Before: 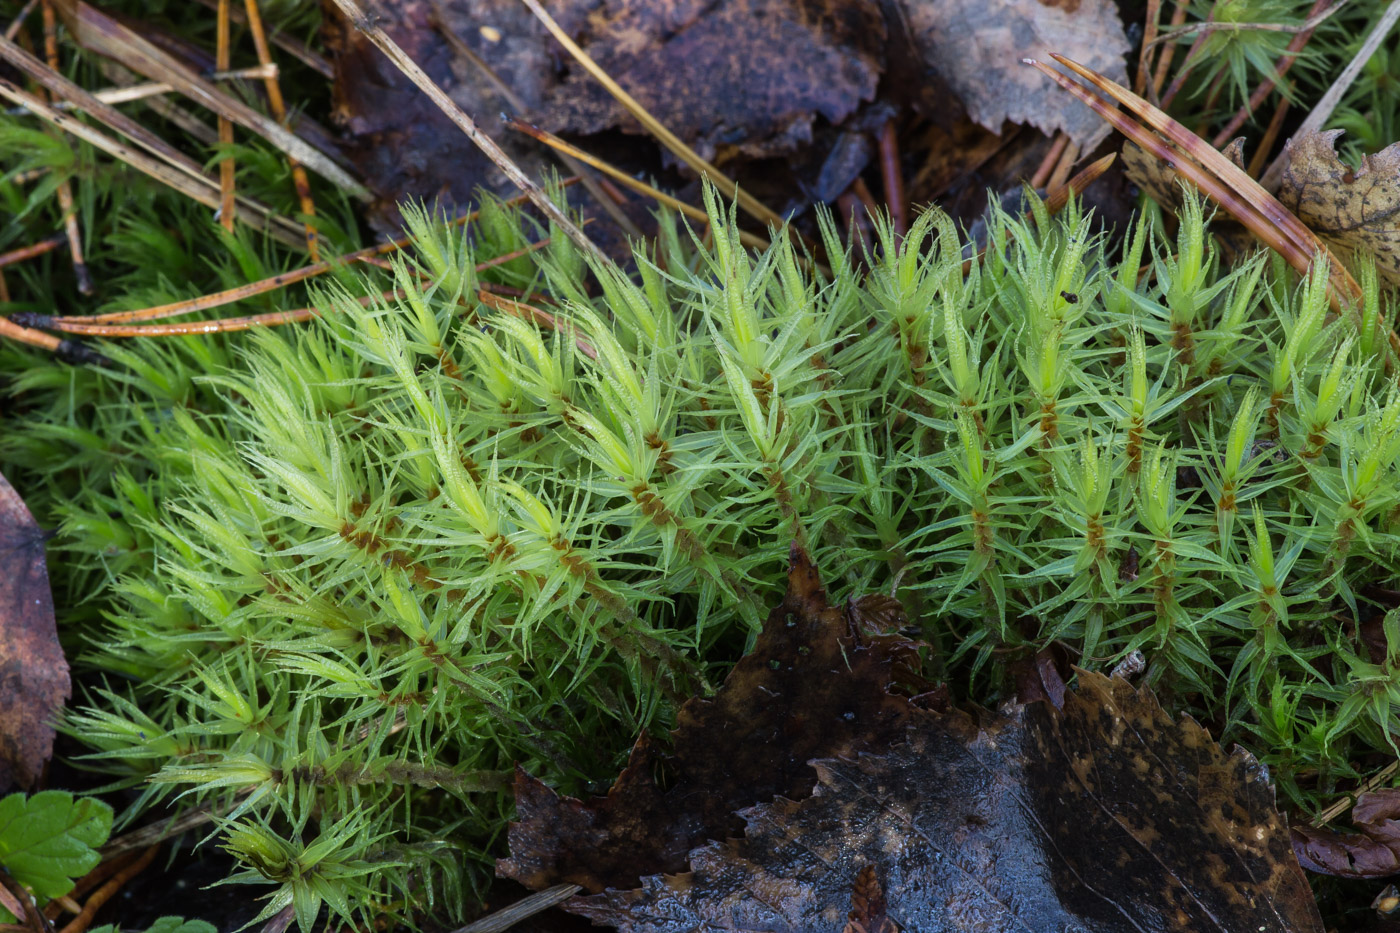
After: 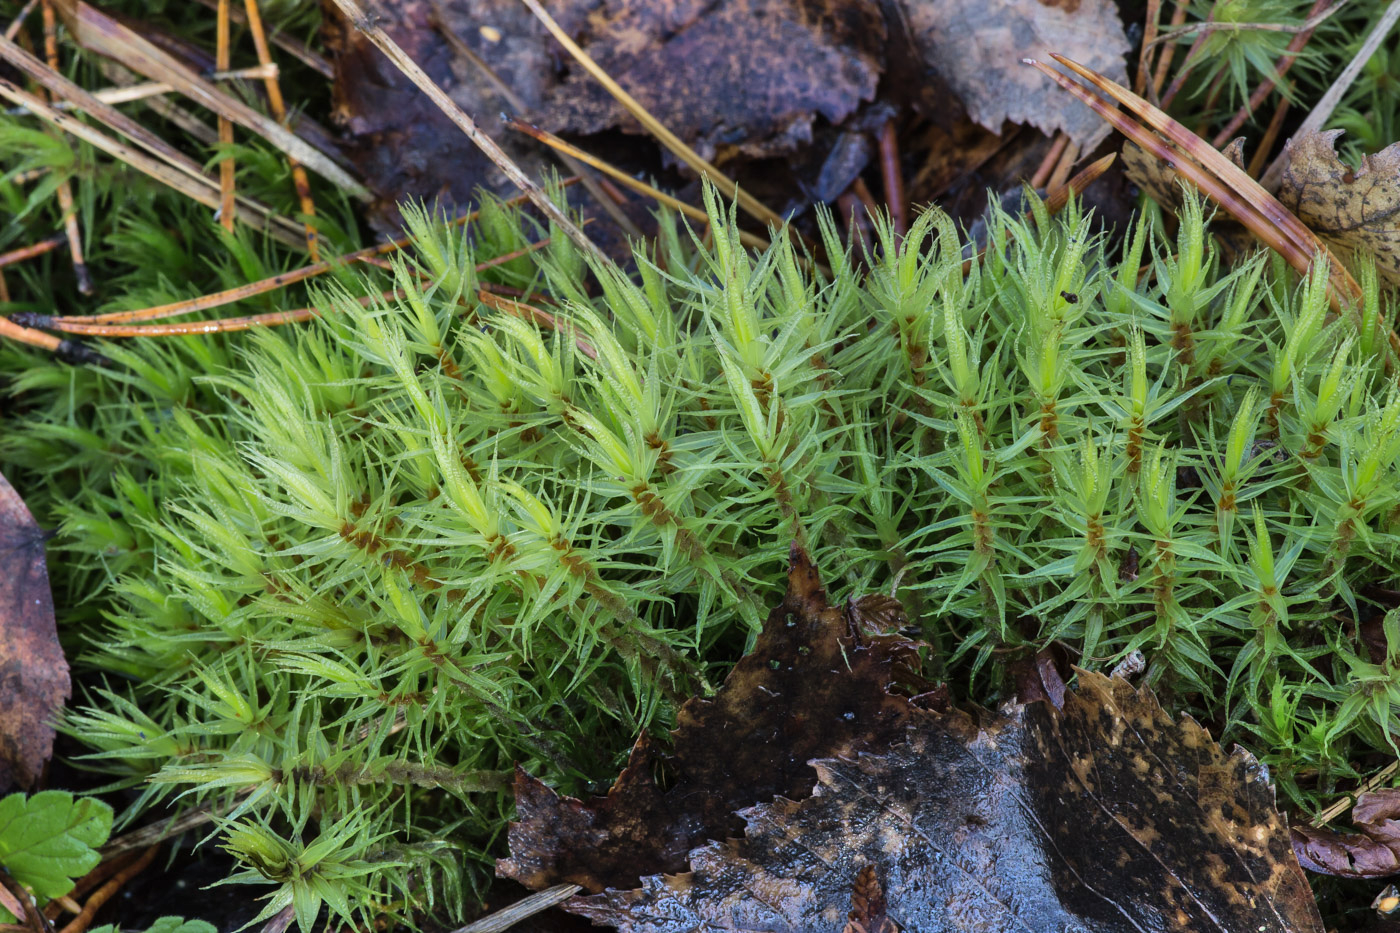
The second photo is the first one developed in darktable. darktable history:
shadows and highlights: shadows 61.21, soften with gaussian
